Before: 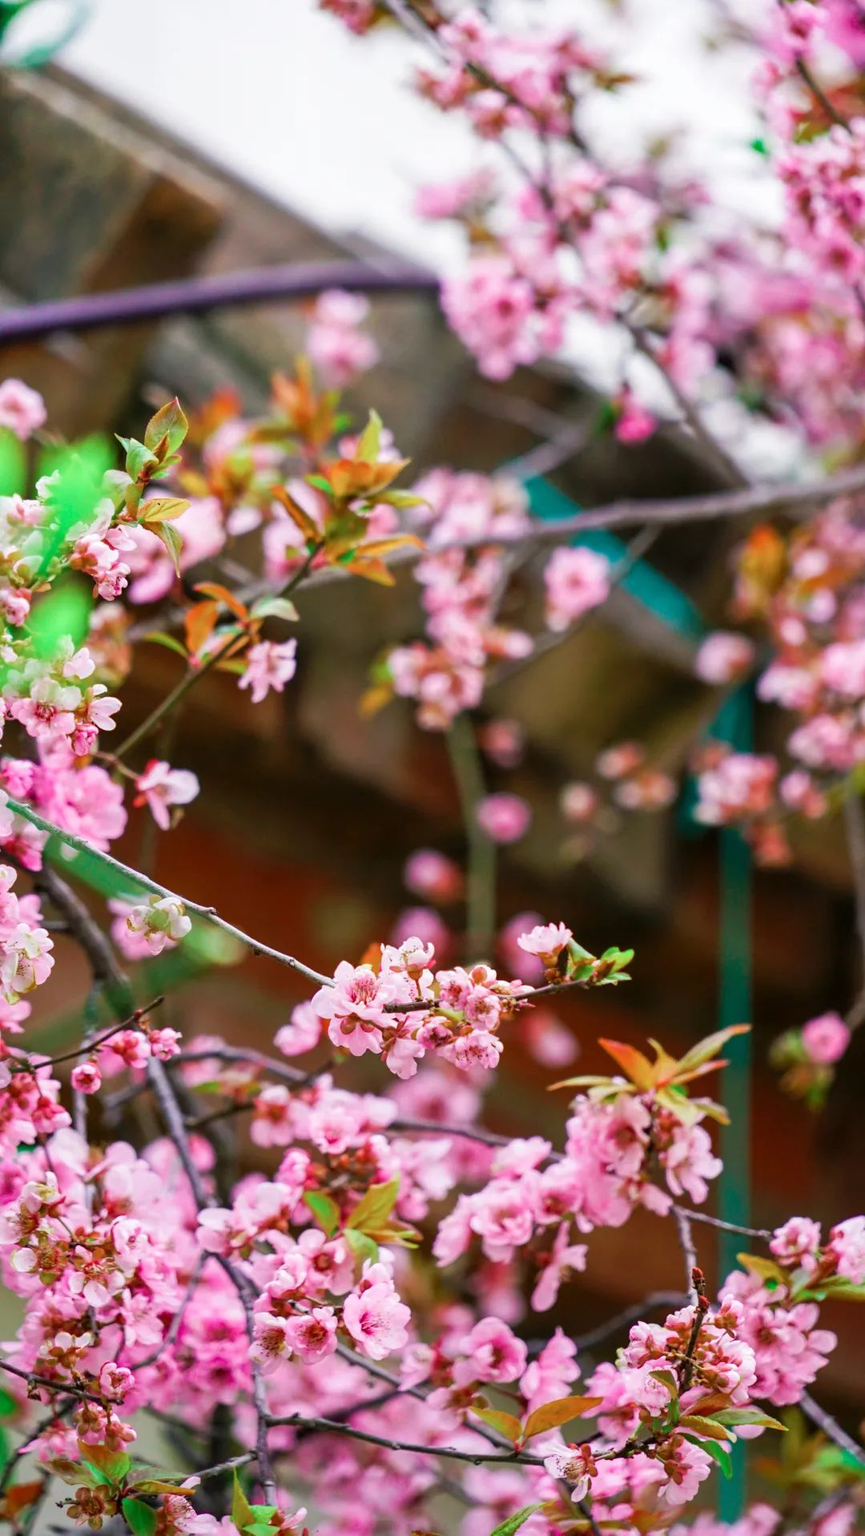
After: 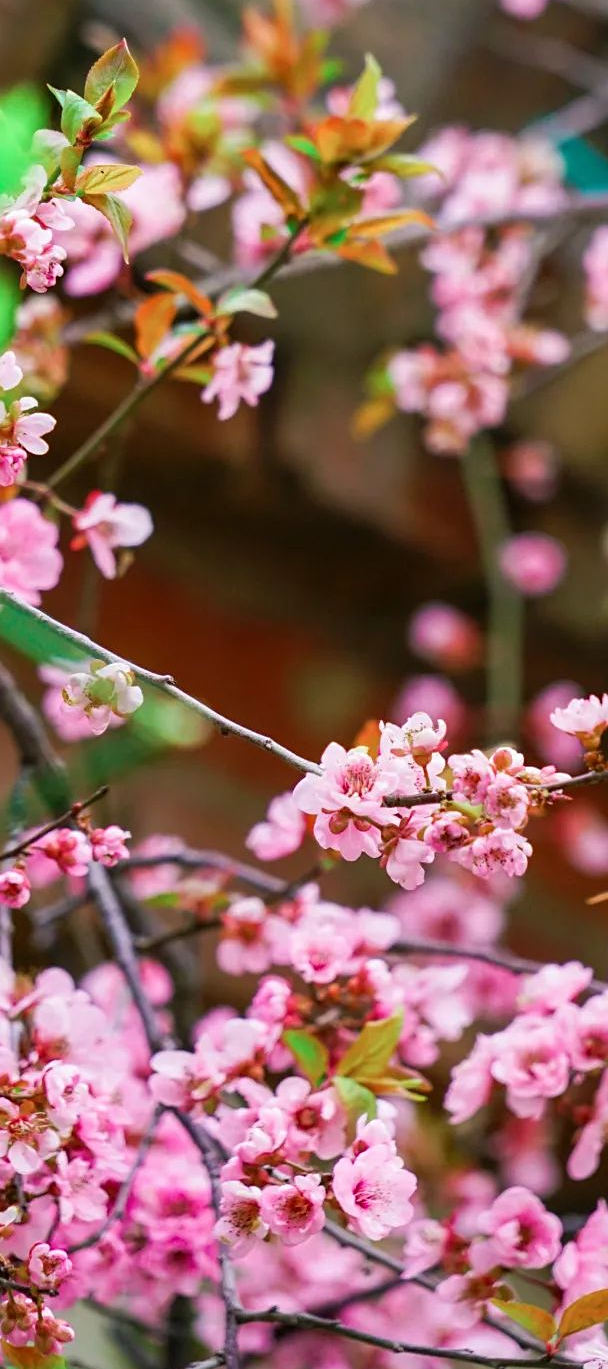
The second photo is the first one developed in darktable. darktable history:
sharpen: amount 0.2
crop: left 8.966%, top 23.852%, right 34.699%, bottom 4.703%
exposure: exposure -0.01 EV, compensate highlight preservation false
